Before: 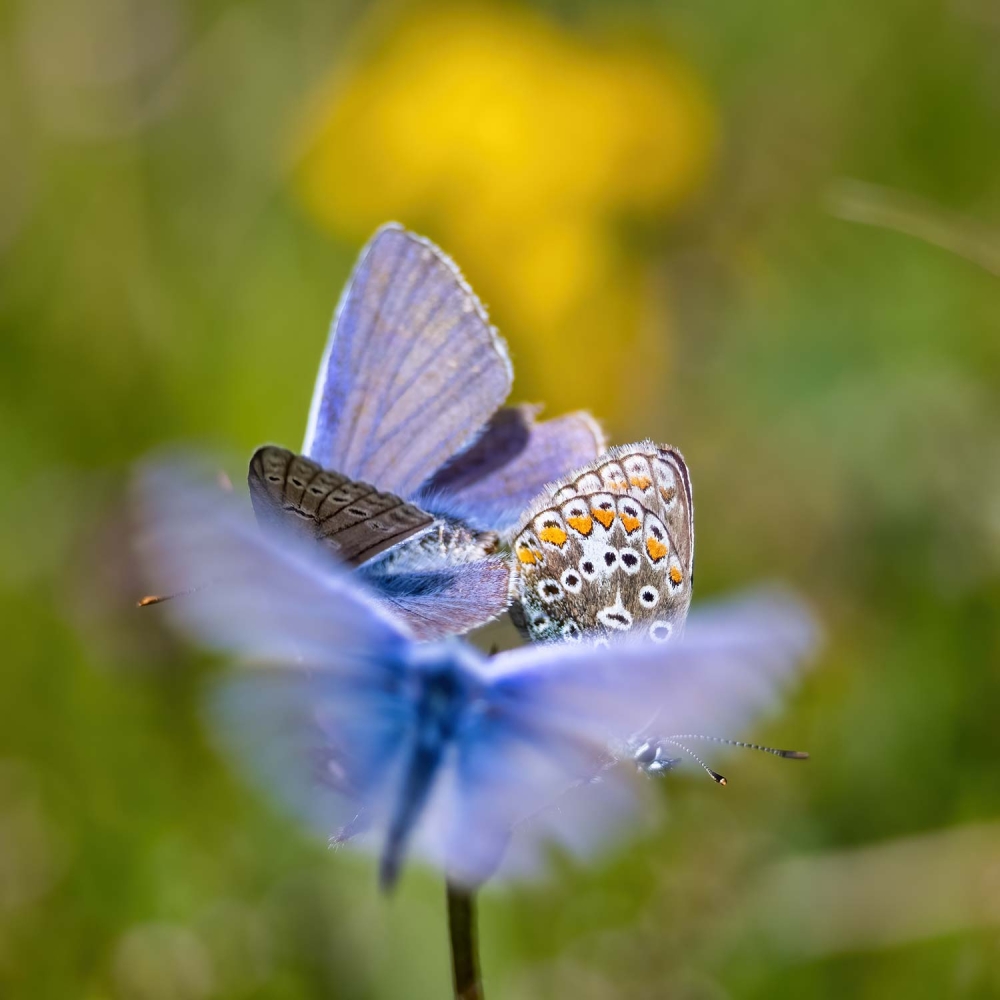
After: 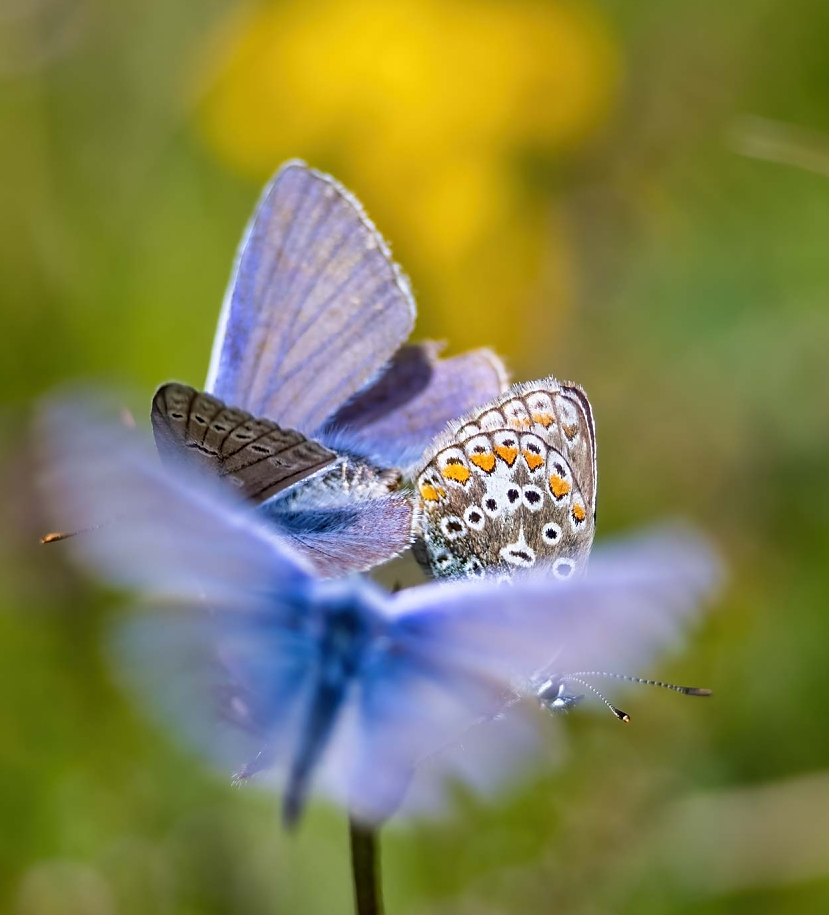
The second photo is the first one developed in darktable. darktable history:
sharpen: radius 1.47, amount 0.407, threshold 1.428
crop: left 9.764%, top 6.32%, right 7.304%, bottom 2.176%
